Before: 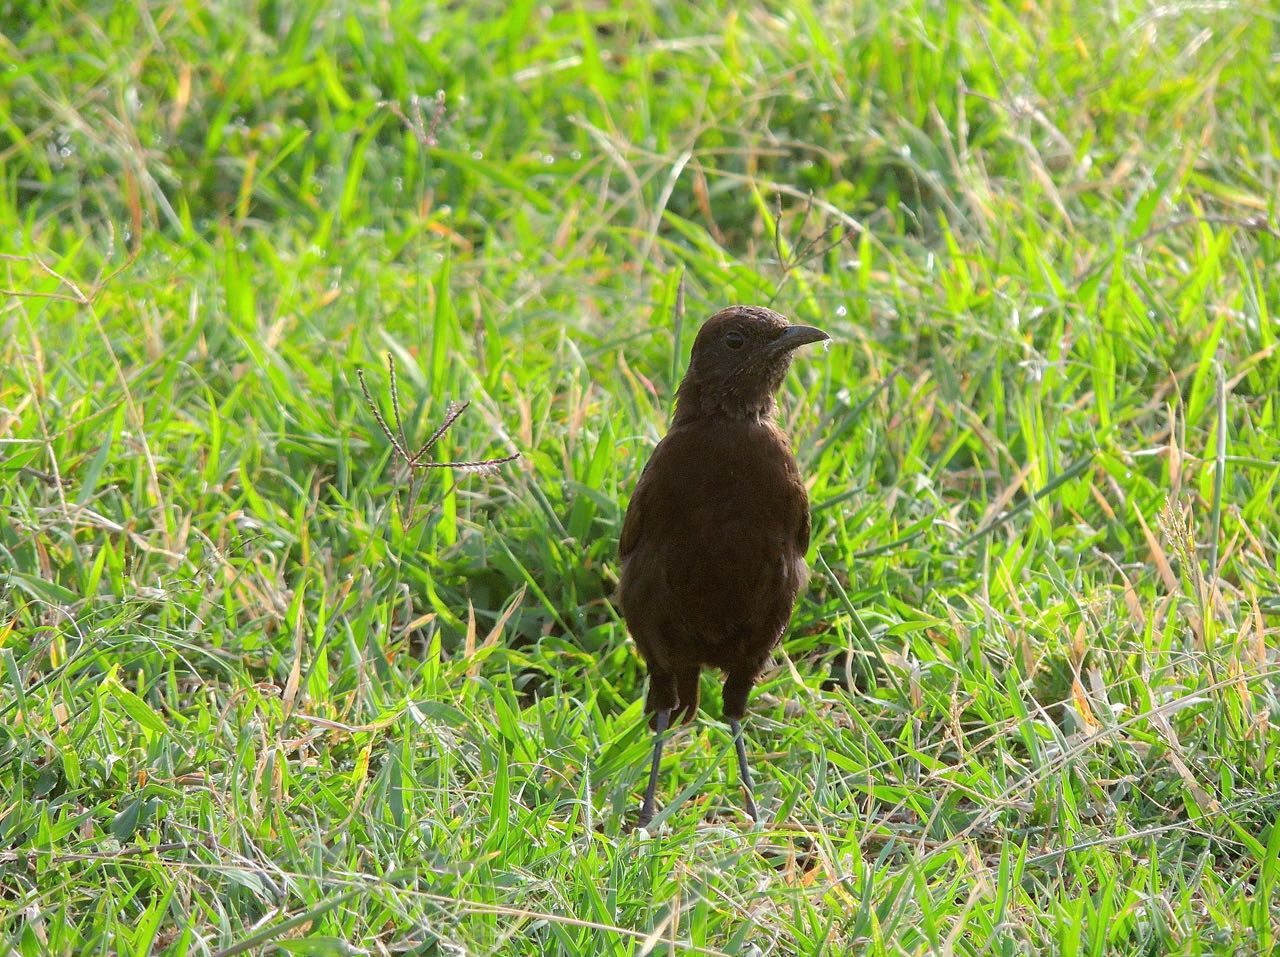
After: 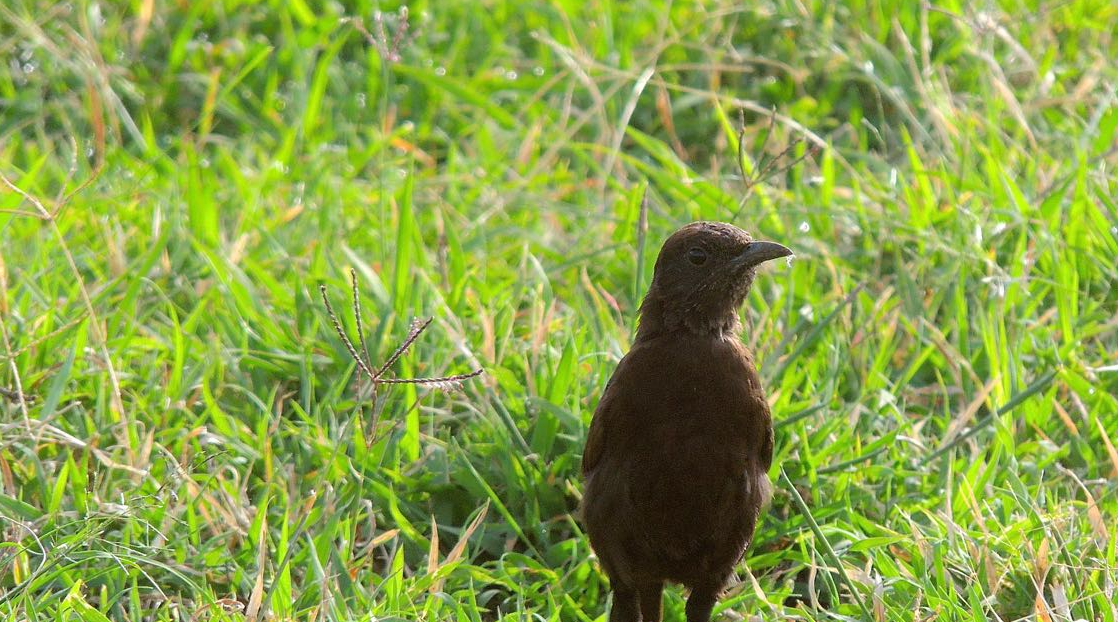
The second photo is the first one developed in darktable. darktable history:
crop: left 2.931%, top 8.871%, right 9.661%, bottom 26.1%
